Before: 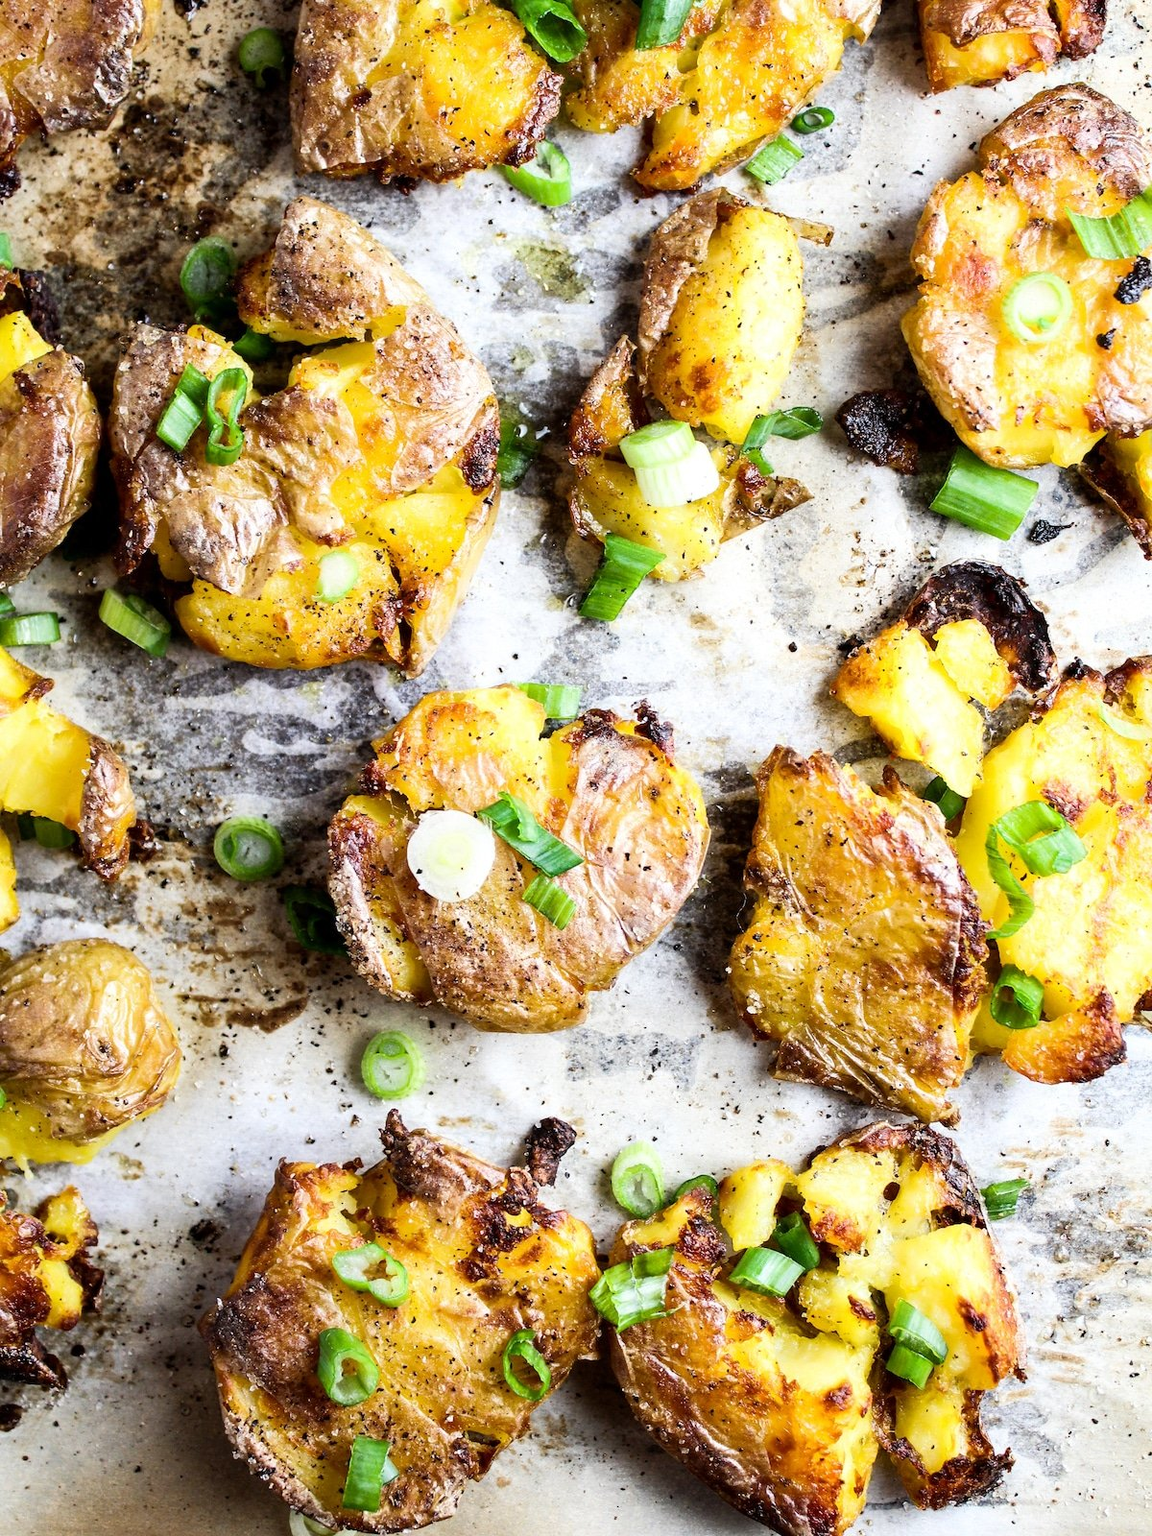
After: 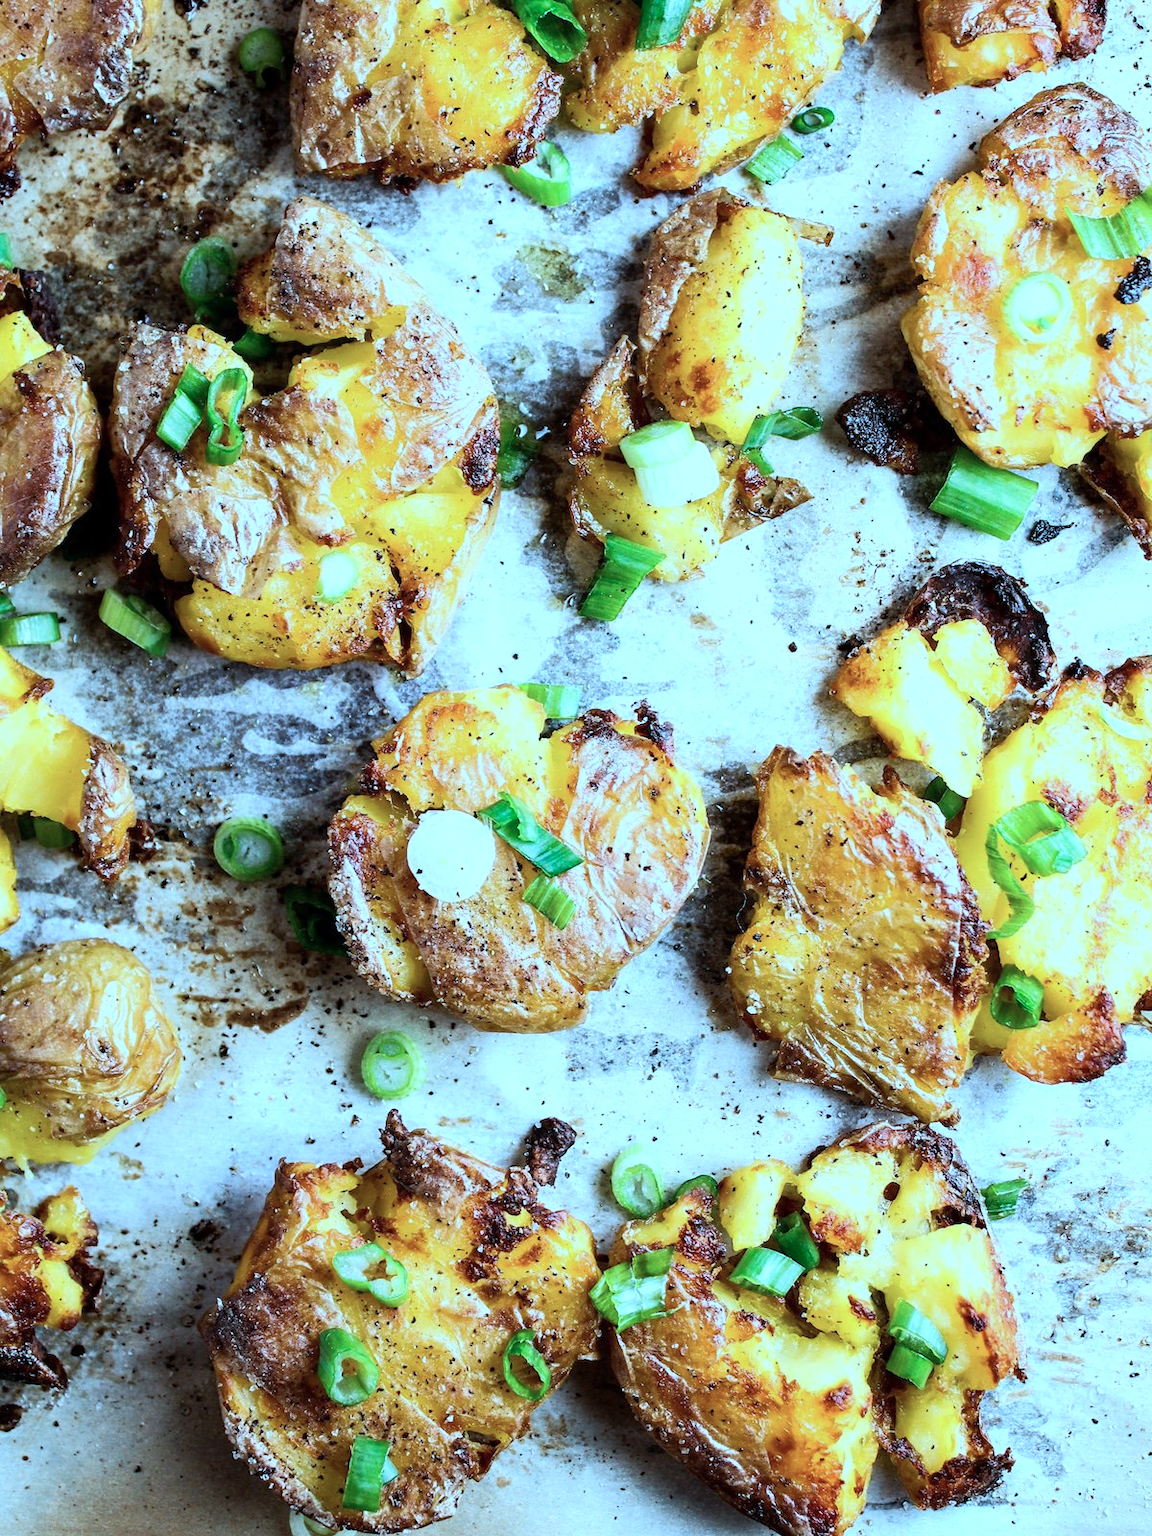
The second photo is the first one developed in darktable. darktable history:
color correction: highlights a* -11.71, highlights b* -15.58
color calibration: x 0.372, y 0.386, temperature 4283.97 K
